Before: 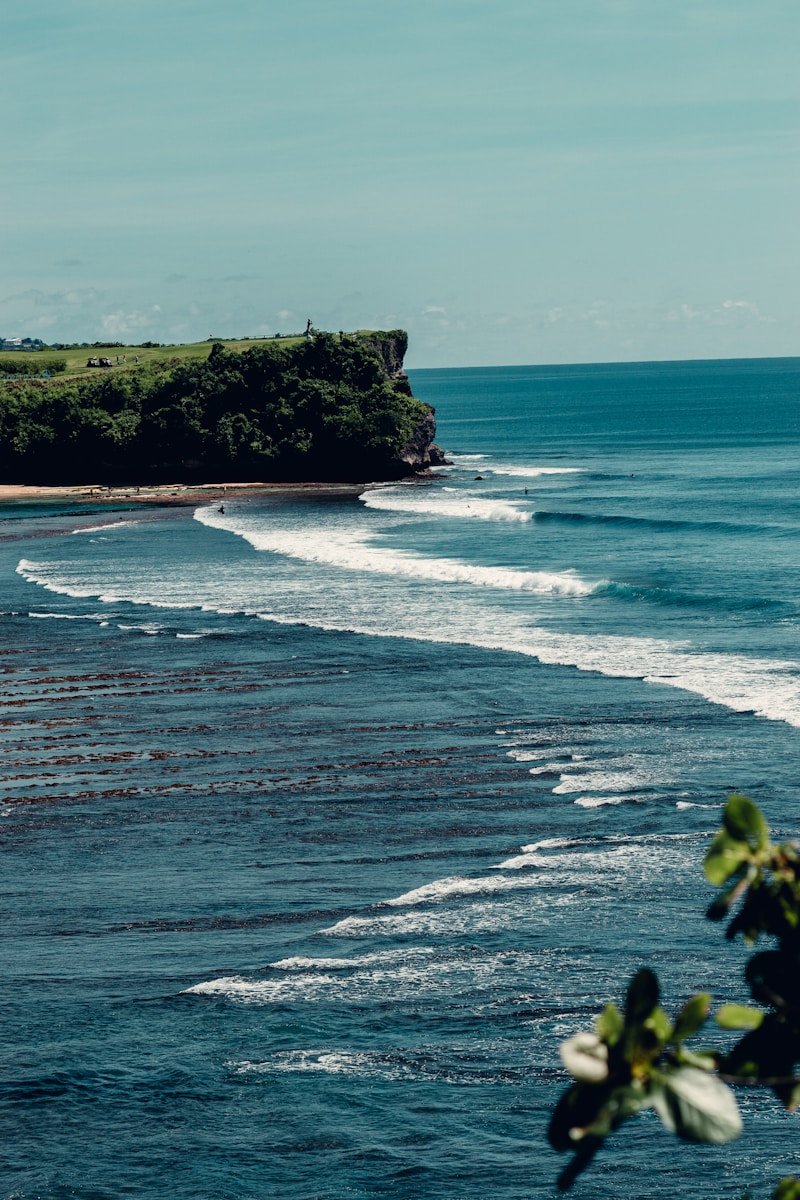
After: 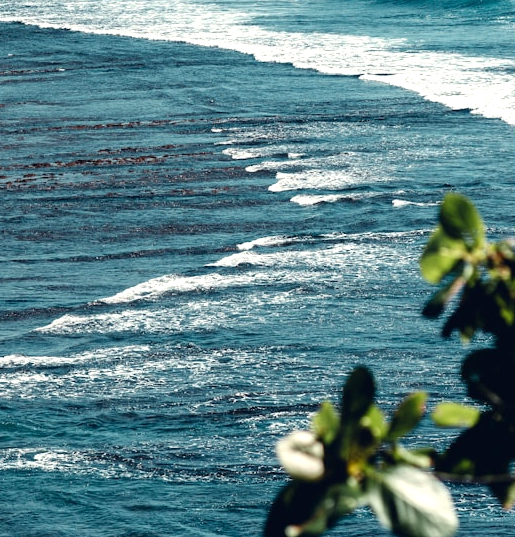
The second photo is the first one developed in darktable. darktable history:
crop and rotate: left 35.509%, top 50.238%, bottom 4.934%
exposure: exposure 0.657 EV, compensate highlight preservation false
